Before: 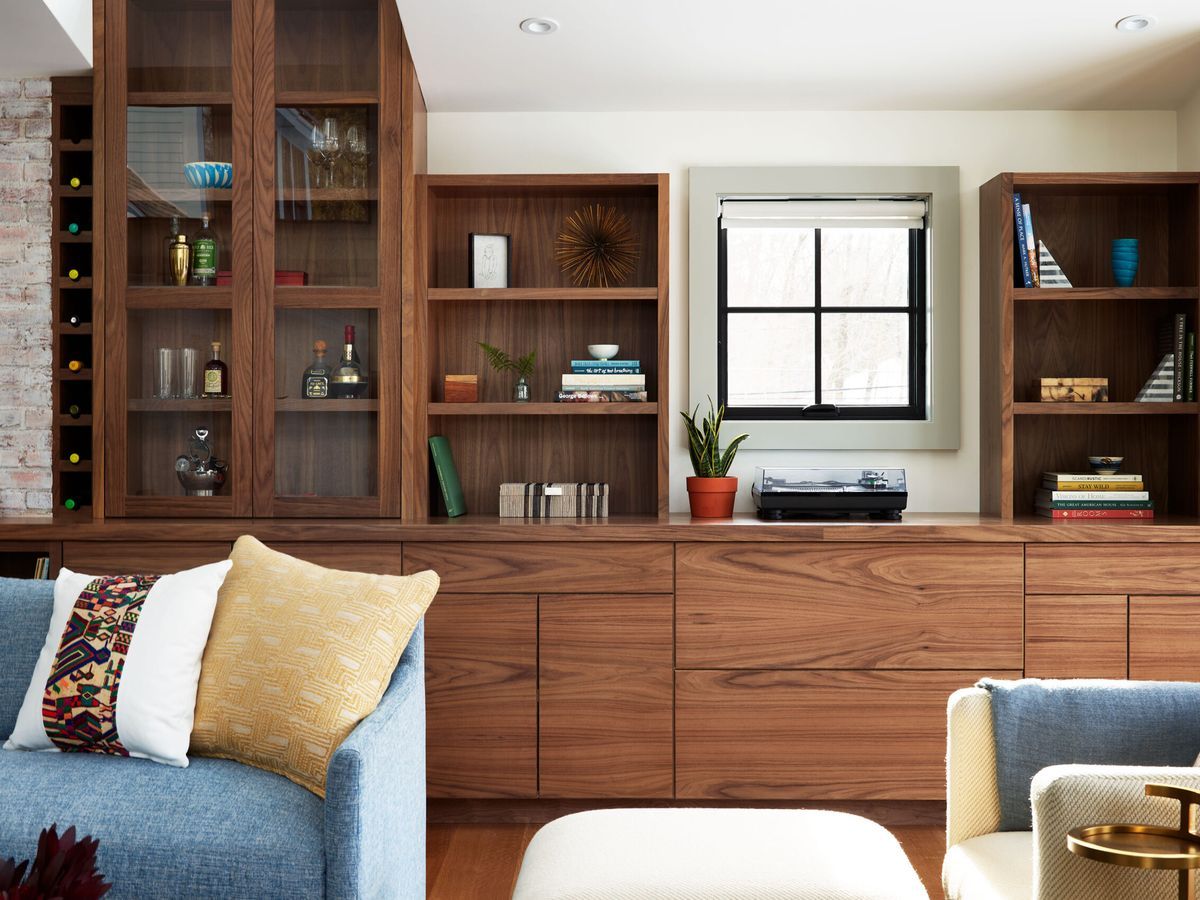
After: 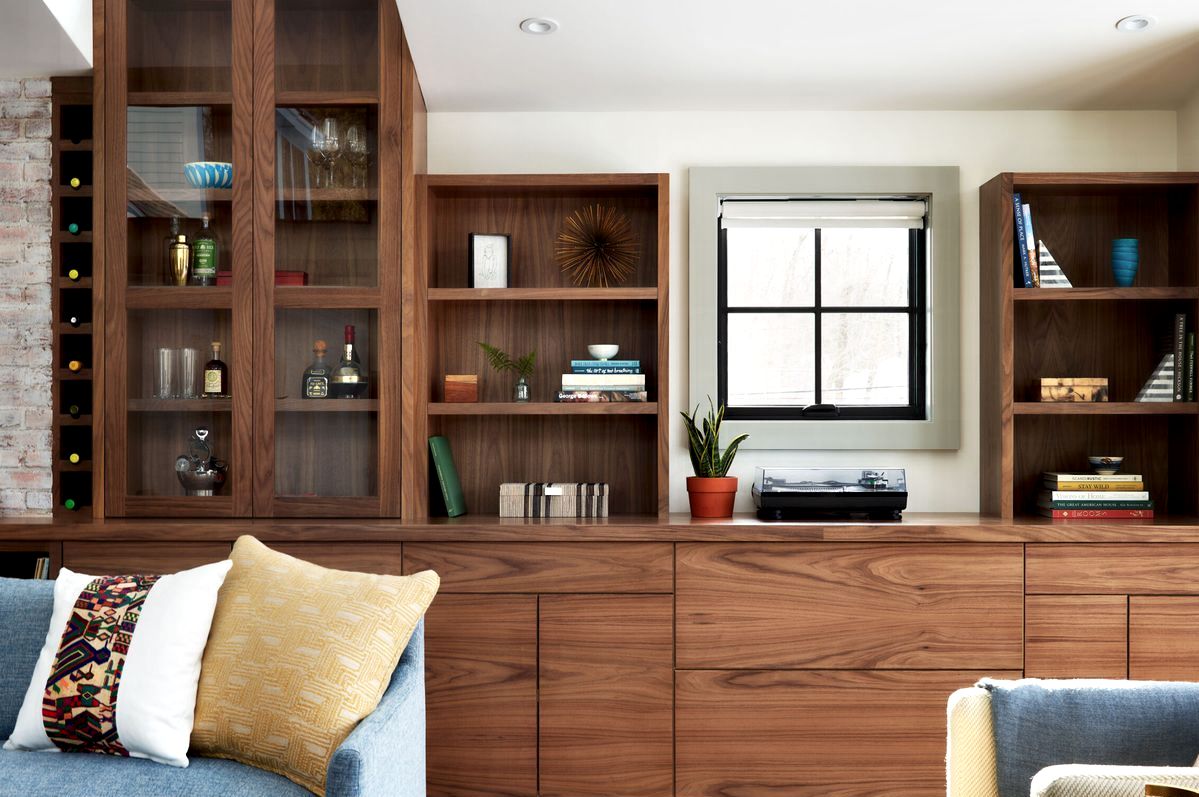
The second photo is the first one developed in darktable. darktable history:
crop and rotate: top 0%, bottom 11.386%
contrast equalizer: y [[0.514, 0.573, 0.581, 0.508, 0.5, 0.5], [0.5 ×6], [0.5 ×6], [0 ×6], [0 ×6]]
